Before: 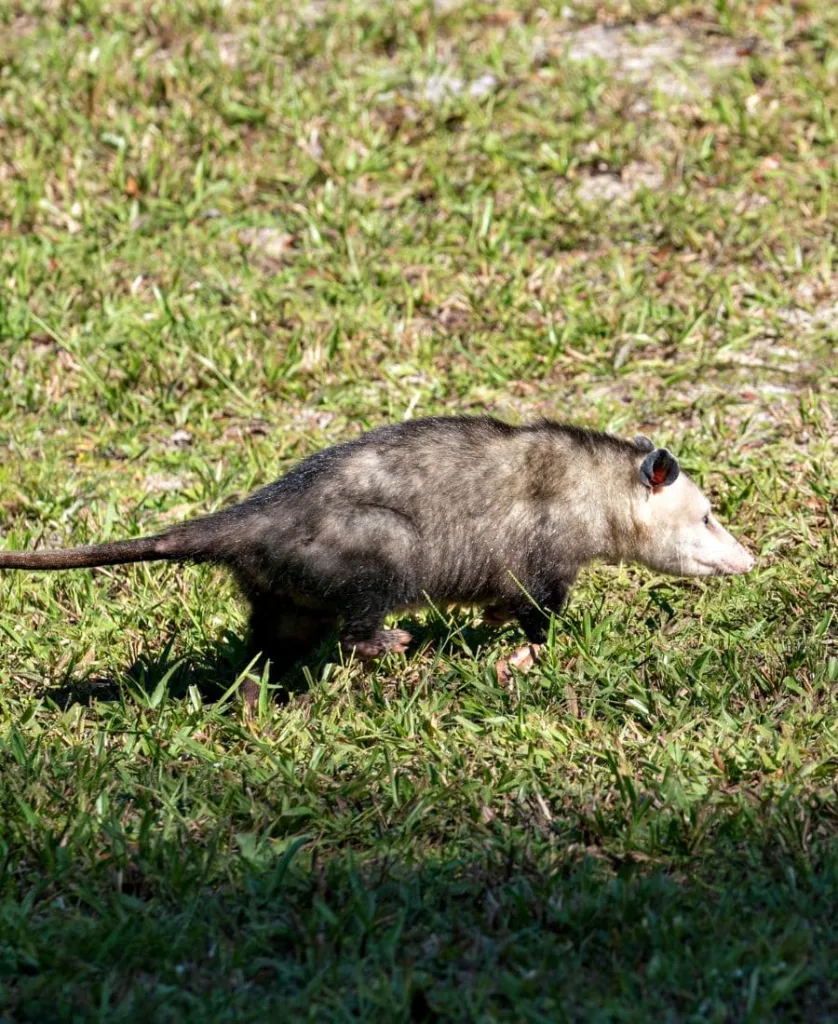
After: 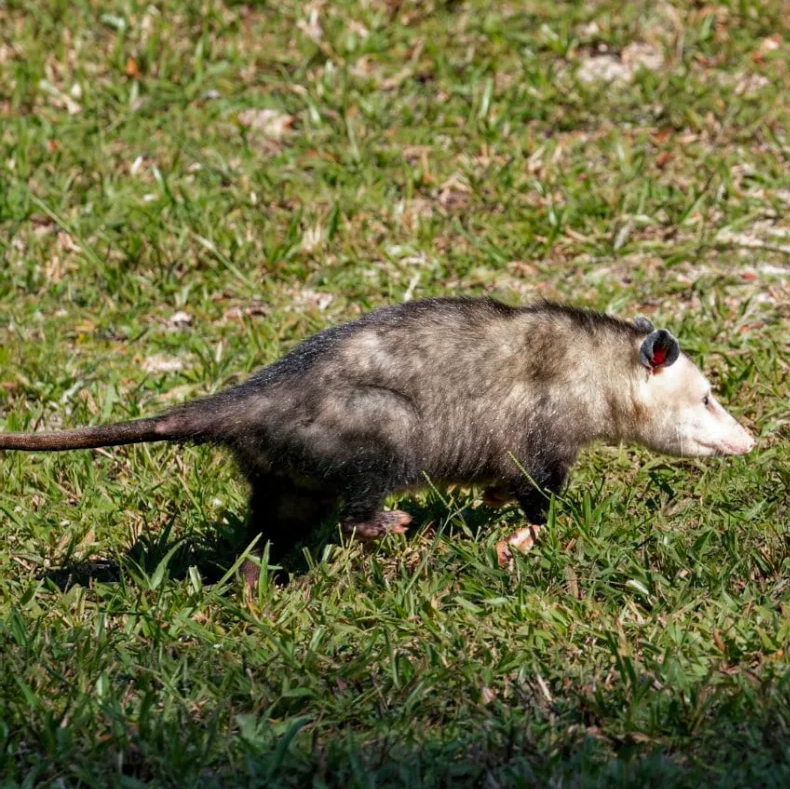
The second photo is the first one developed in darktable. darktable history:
color zones: curves: ch0 [(0, 0.48) (0.209, 0.398) (0.305, 0.332) (0.429, 0.493) (0.571, 0.5) (0.714, 0.5) (0.857, 0.5) (1, 0.48)]; ch1 [(0, 0.633) (0.143, 0.586) (0.286, 0.489) (0.429, 0.448) (0.571, 0.31) (0.714, 0.335) (0.857, 0.492) (1, 0.633)]; ch2 [(0, 0.448) (0.143, 0.498) (0.286, 0.5) (0.429, 0.5) (0.571, 0.5) (0.714, 0.5) (0.857, 0.5) (1, 0.448)]
crop and rotate: angle 0.03°, top 11.643%, right 5.651%, bottom 11.189%
